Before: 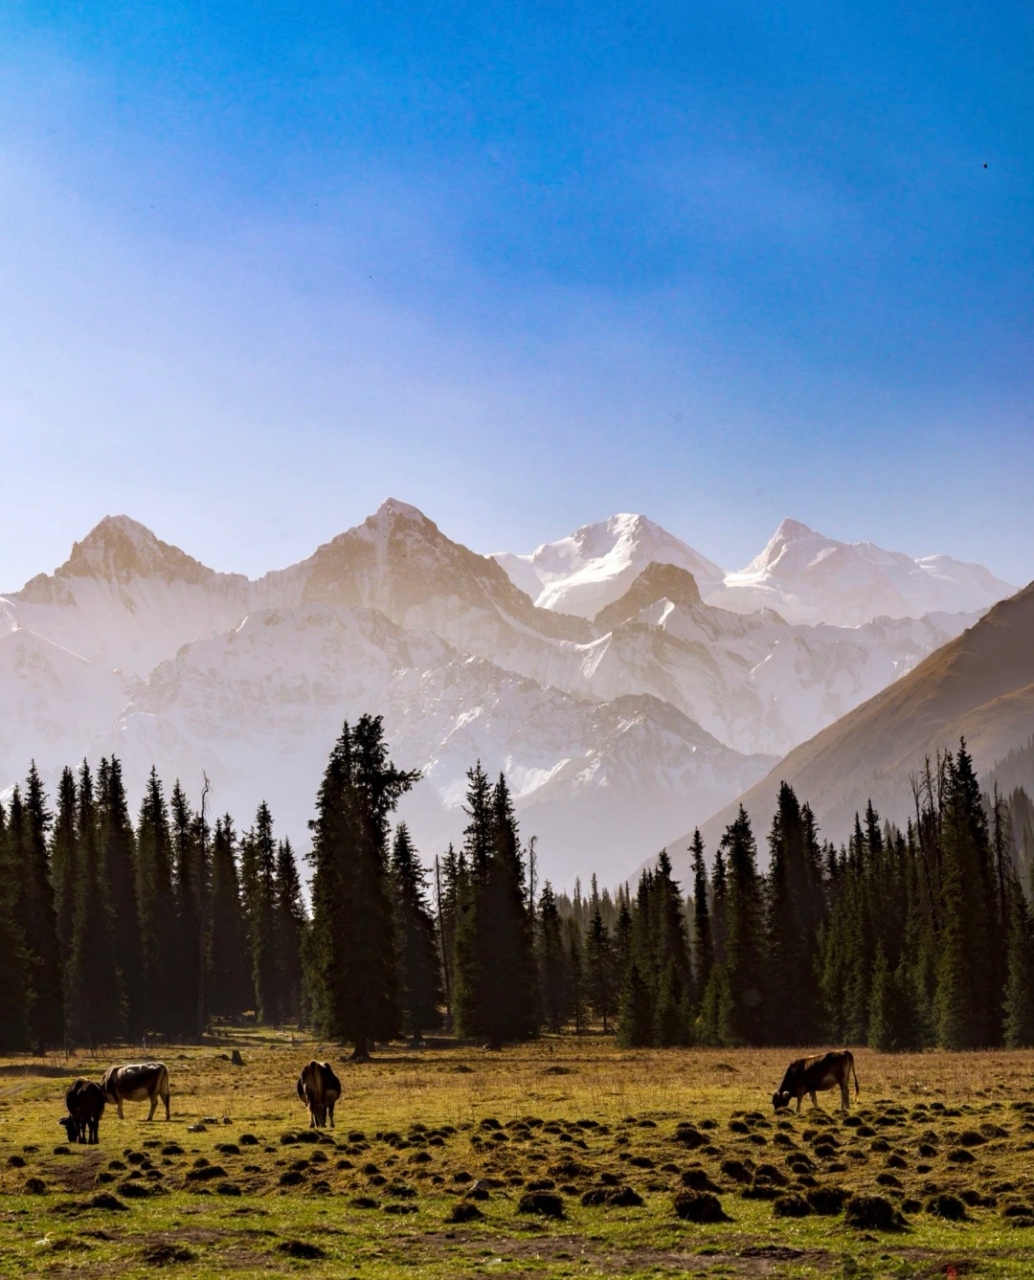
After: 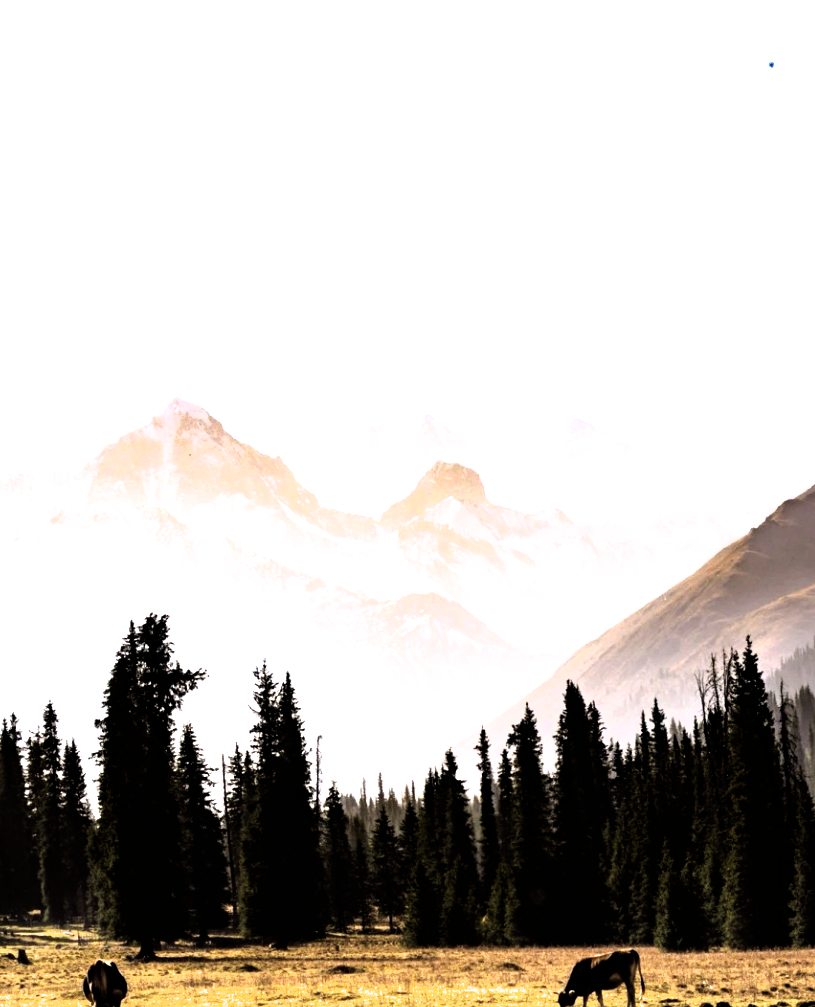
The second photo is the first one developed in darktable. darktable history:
crop and rotate: left 20.74%, top 7.912%, right 0.375%, bottom 13.378%
filmic rgb: black relative exposure -8.2 EV, white relative exposure 2.2 EV, threshold 3 EV, hardness 7.11, latitude 85.74%, contrast 1.696, highlights saturation mix -4%, shadows ↔ highlights balance -2.69%, color science v5 (2021), contrast in shadows safe, contrast in highlights safe, enable highlight reconstruction true
exposure: exposure 1 EV, compensate highlight preservation false
